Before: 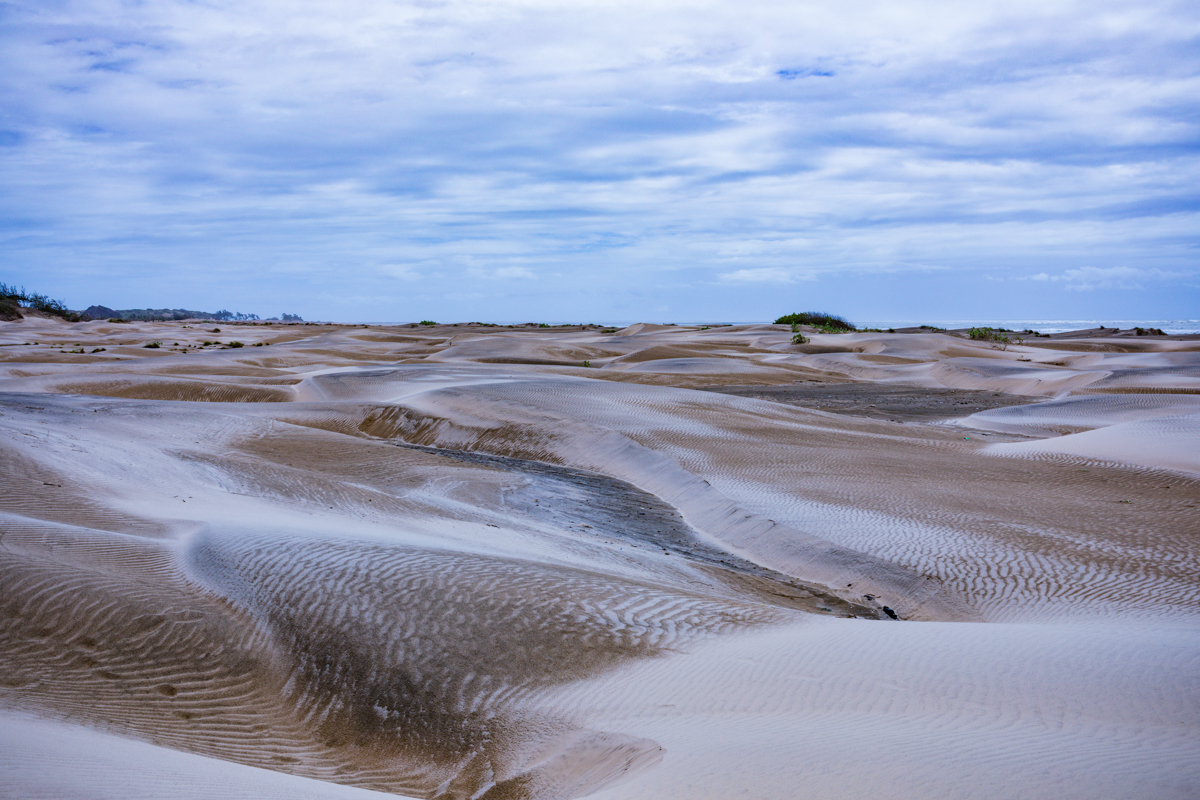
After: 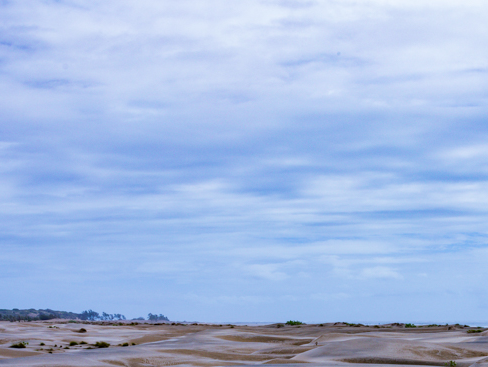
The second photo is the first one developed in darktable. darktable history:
crop and rotate: left 11.191%, top 0.058%, right 48.129%, bottom 54.018%
